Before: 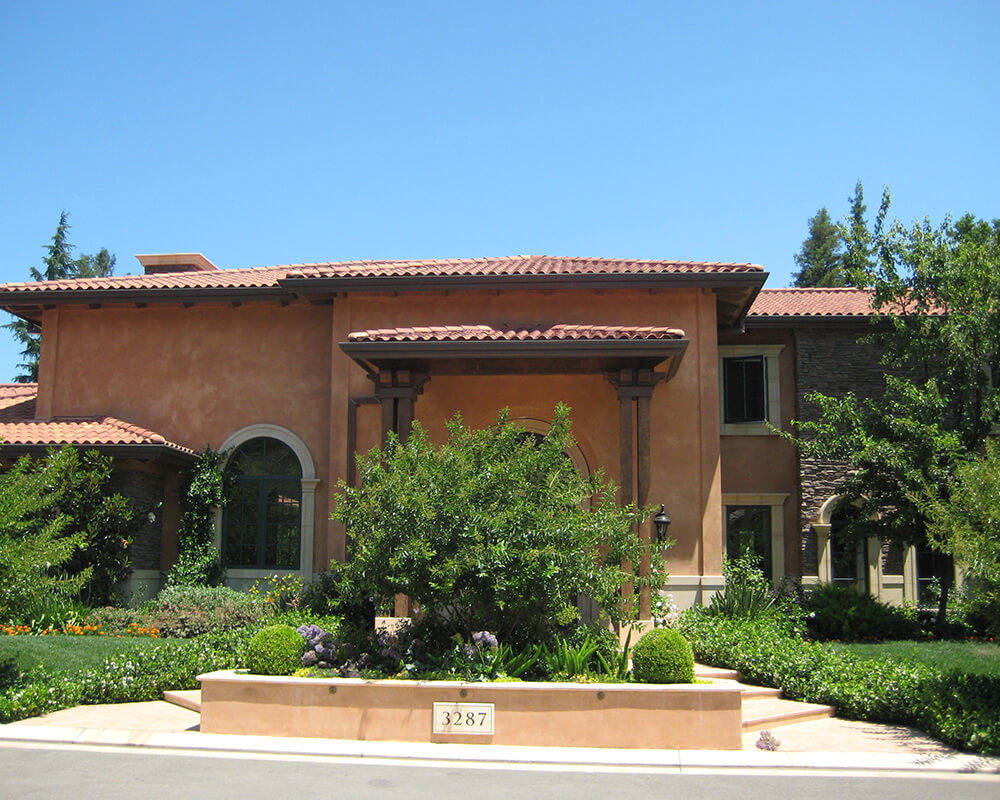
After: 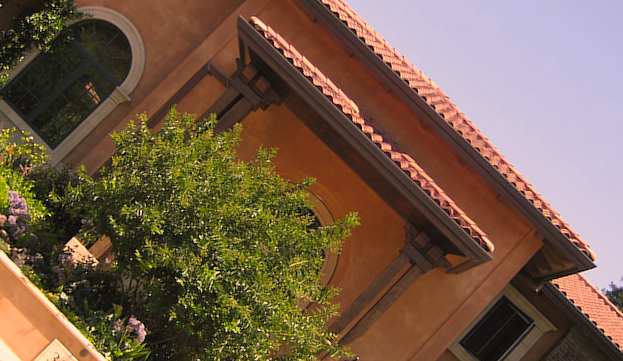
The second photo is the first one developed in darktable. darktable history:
crop and rotate: angle -44.43°, top 16.493%, right 0.846%, bottom 11.704%
color correction: highlights a* 22.28, highlights b* 22.04
